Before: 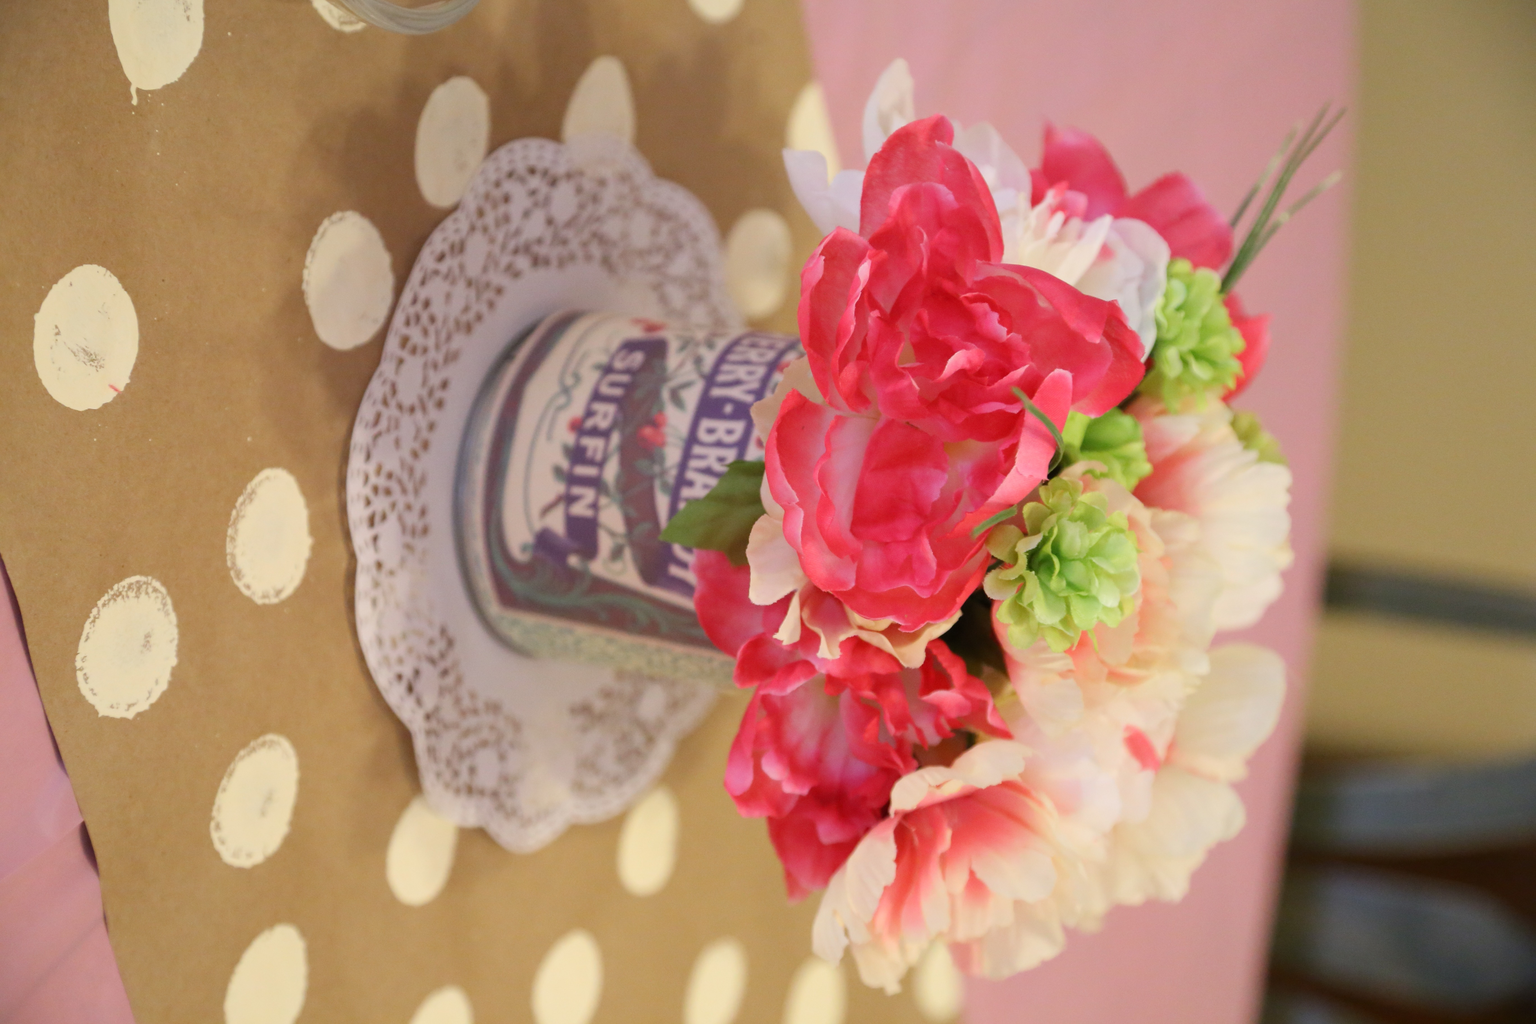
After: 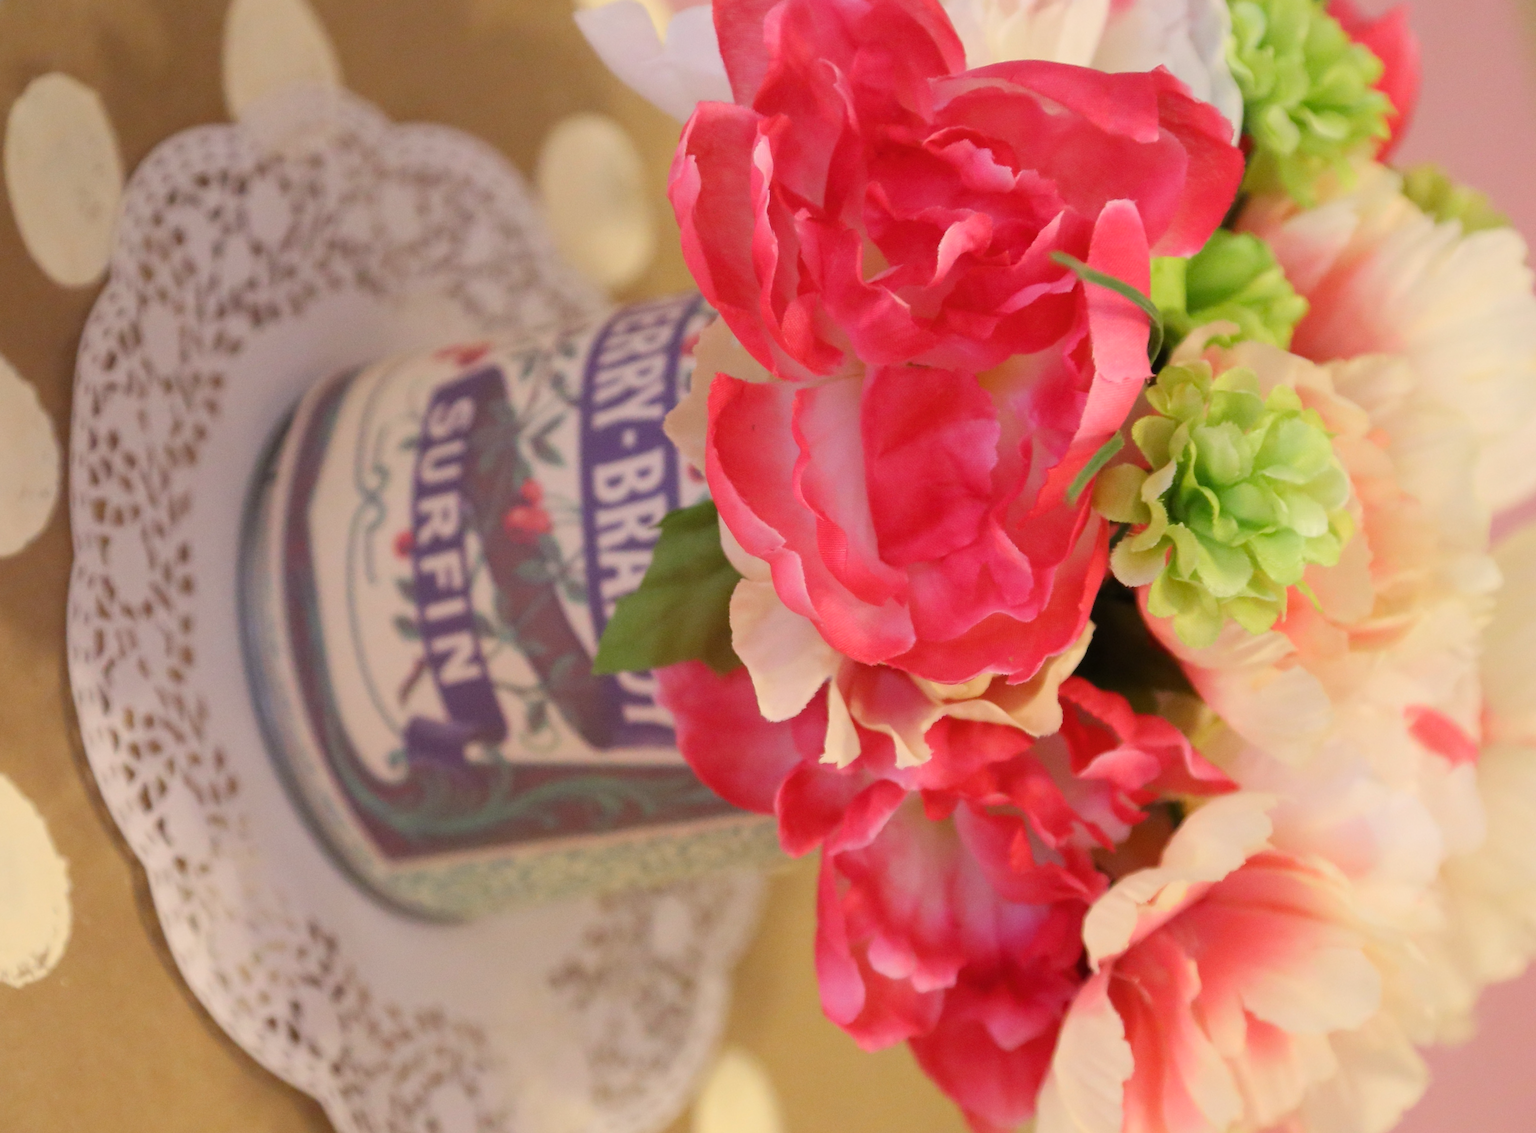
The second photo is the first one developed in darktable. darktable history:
color balance rgb: highlights gain › chroma 2.023%, highlights gain › hue 72.09°, perceptual saturation grading › global saturation 0.808%, global vibrance 14.177%
crop and rotate: angle 19.36°, left 6.746%, right 4.011%, bottom 1.169%
